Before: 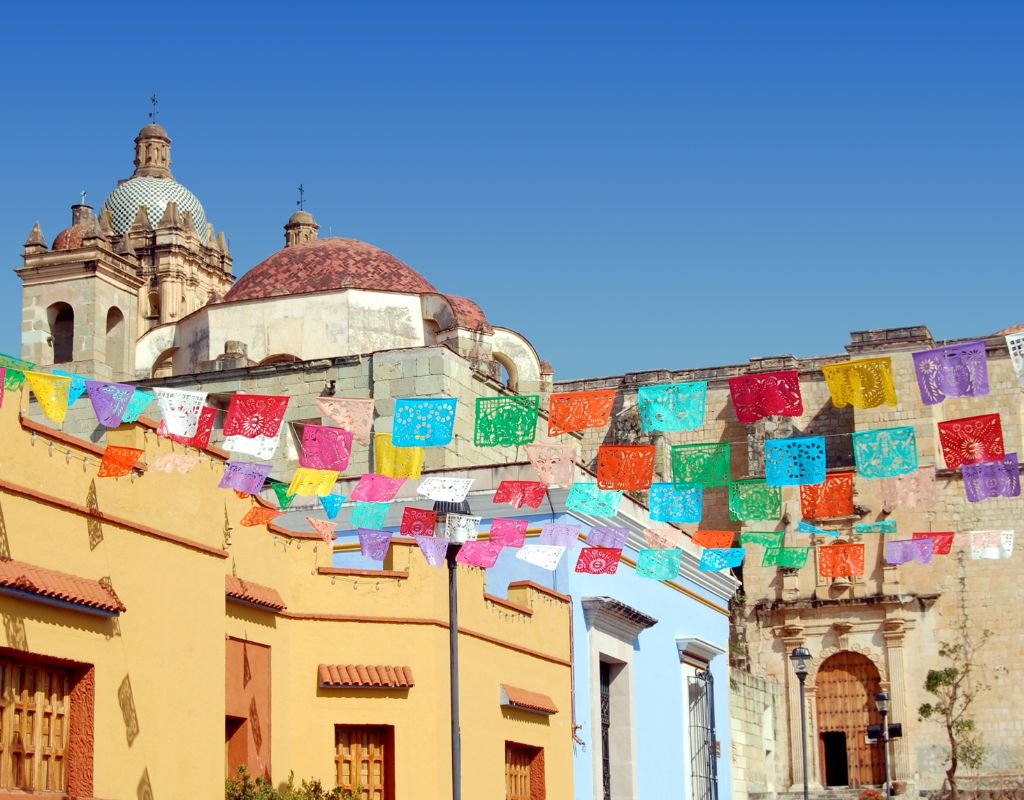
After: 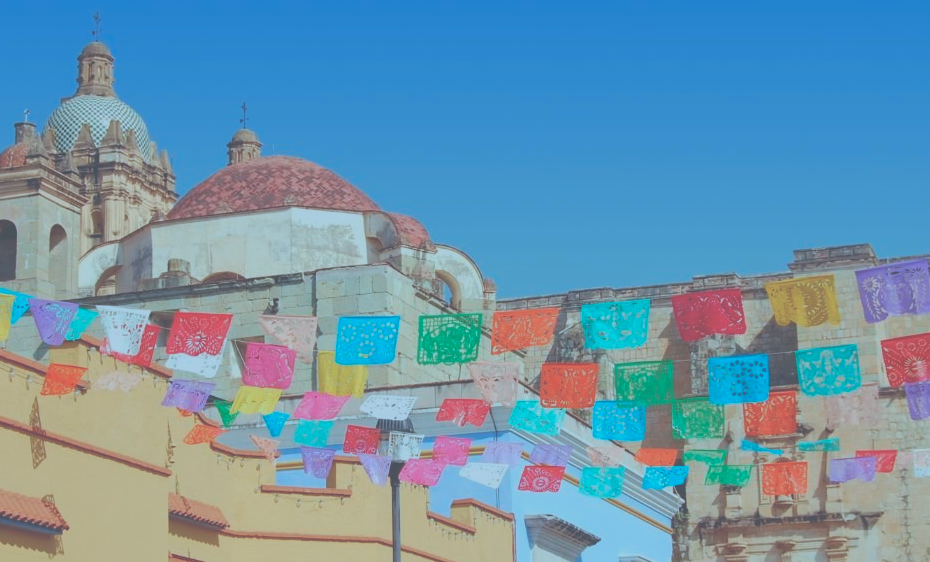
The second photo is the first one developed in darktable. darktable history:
exposure: black level correction -0.062, exposure -0.05 EV, compensate highlight preservation false
crop: left 5.596%, top 10.314%, right 3.534%, bottom 19.395%
color correction: highlights a* -10.69, highlights b* -19.19
color balance rgb: contrast -30%
